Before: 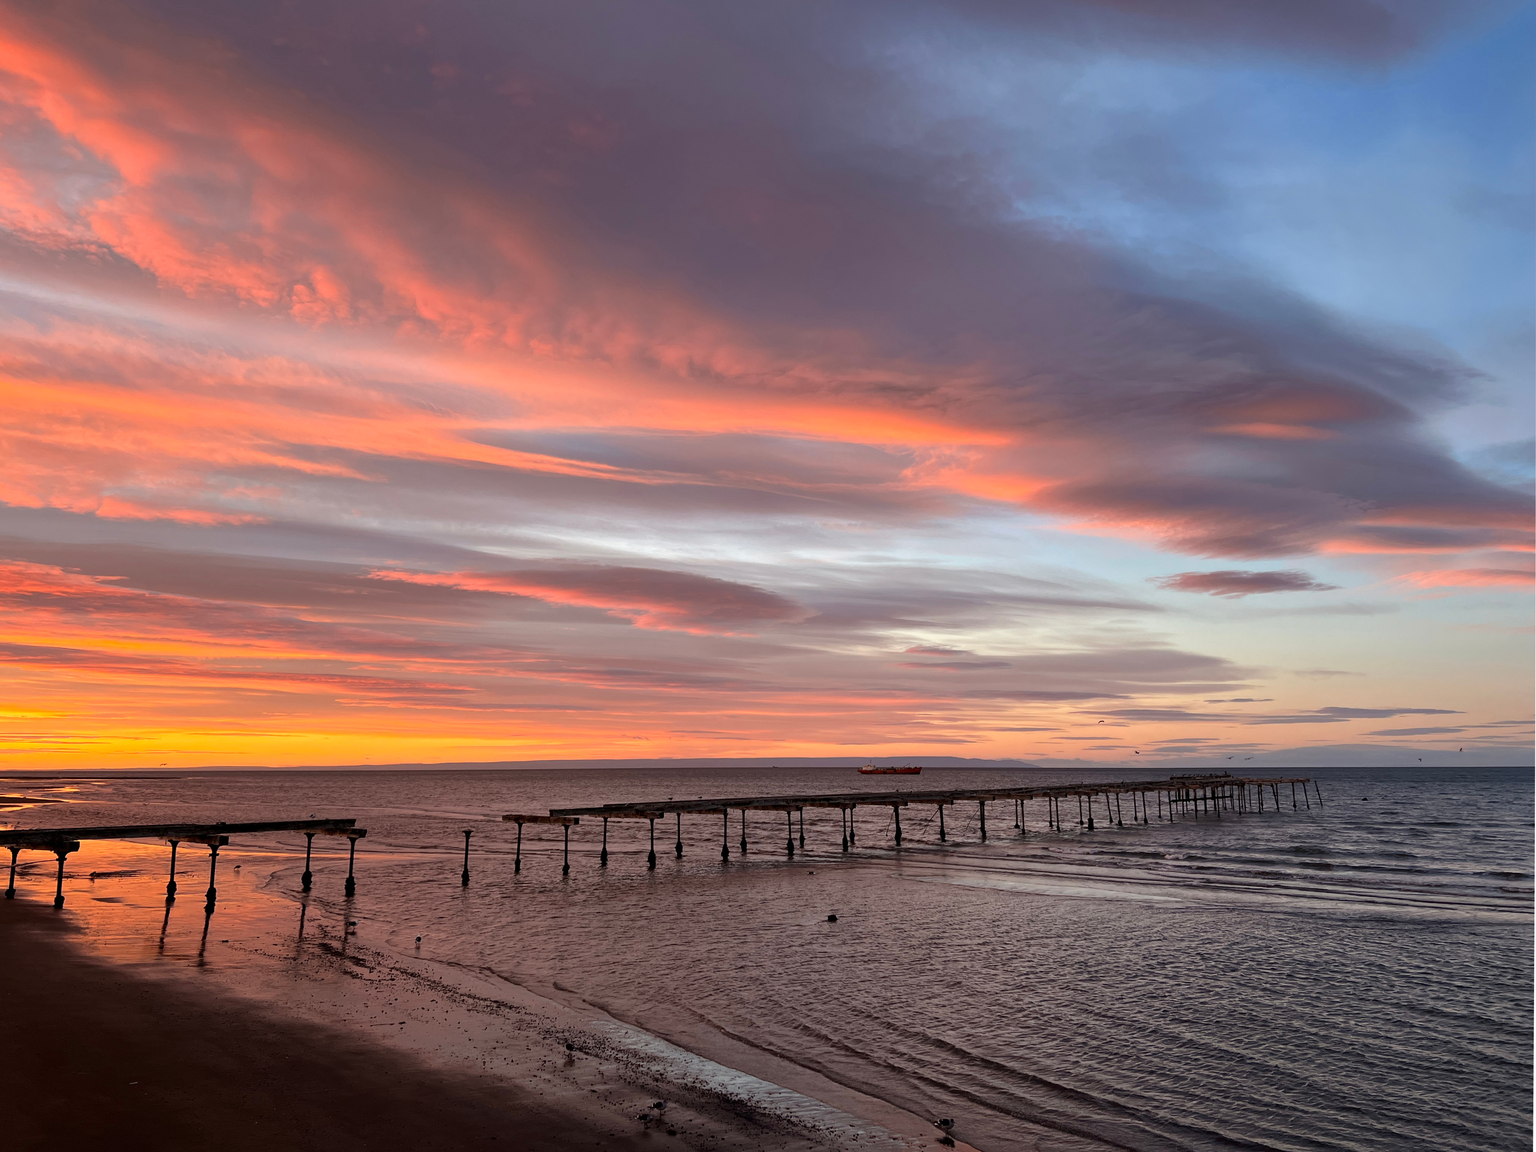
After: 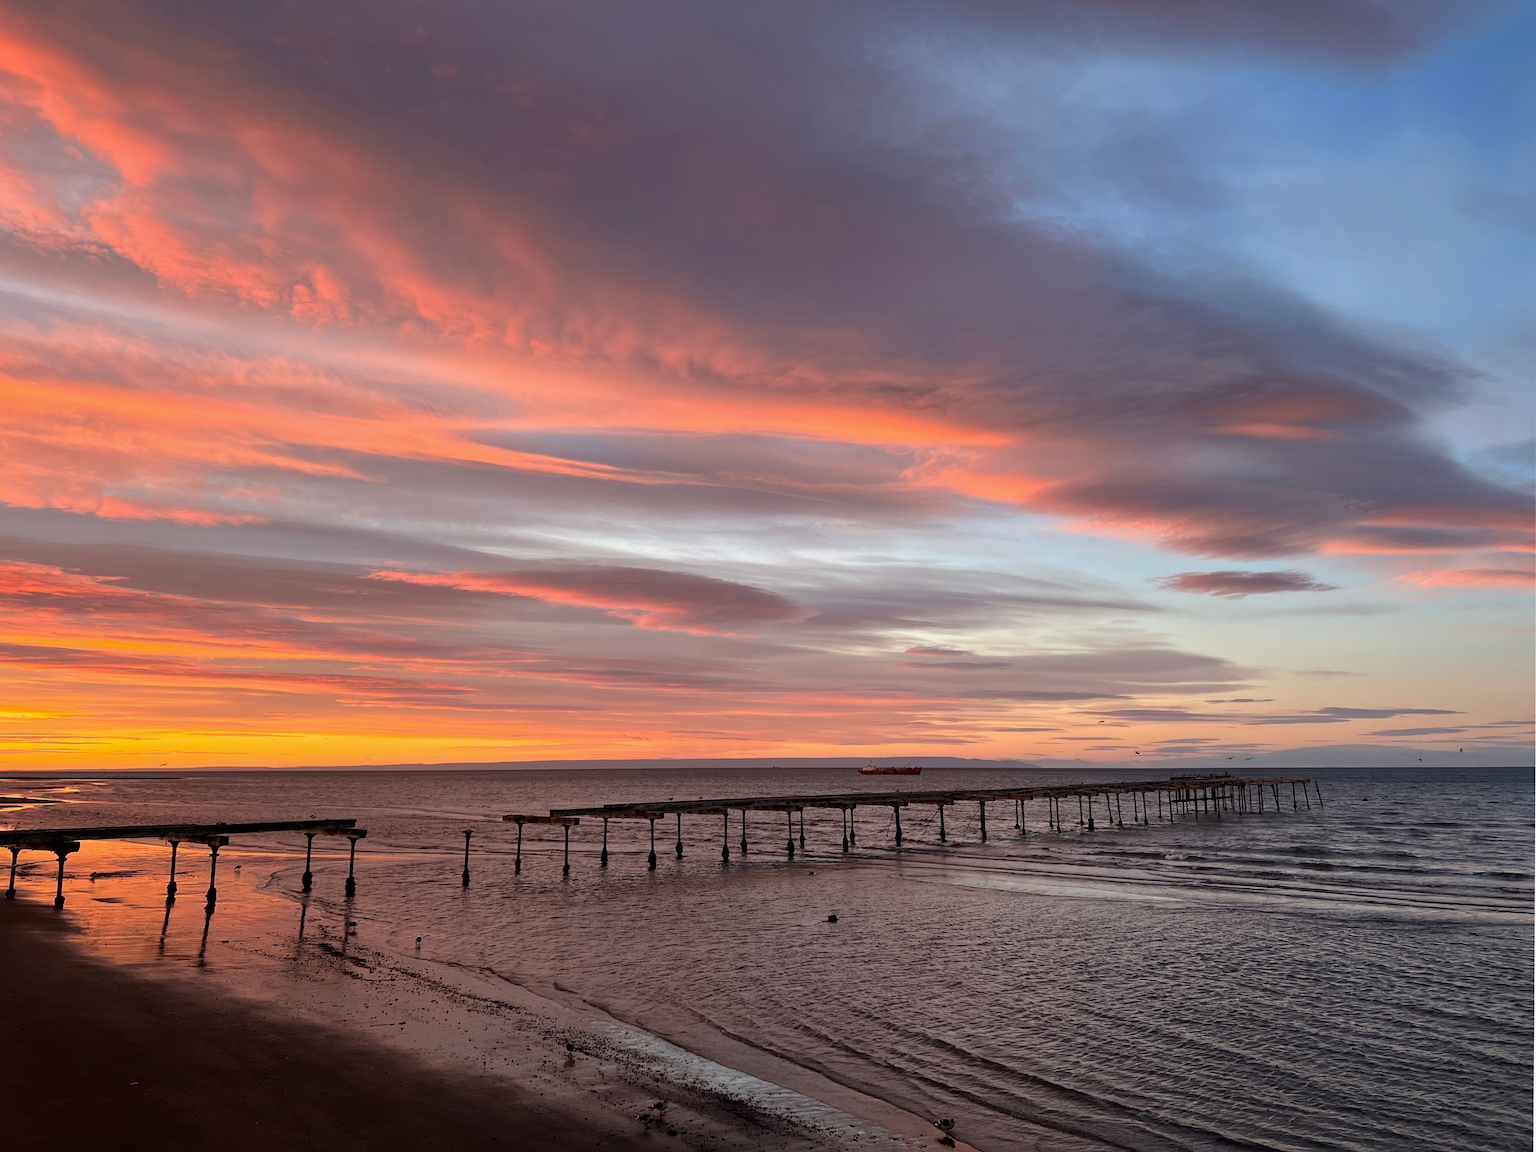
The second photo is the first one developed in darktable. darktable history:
exposure: exposure -0.058 EV, compensate exposure bias true, compensate highlight preservation false
